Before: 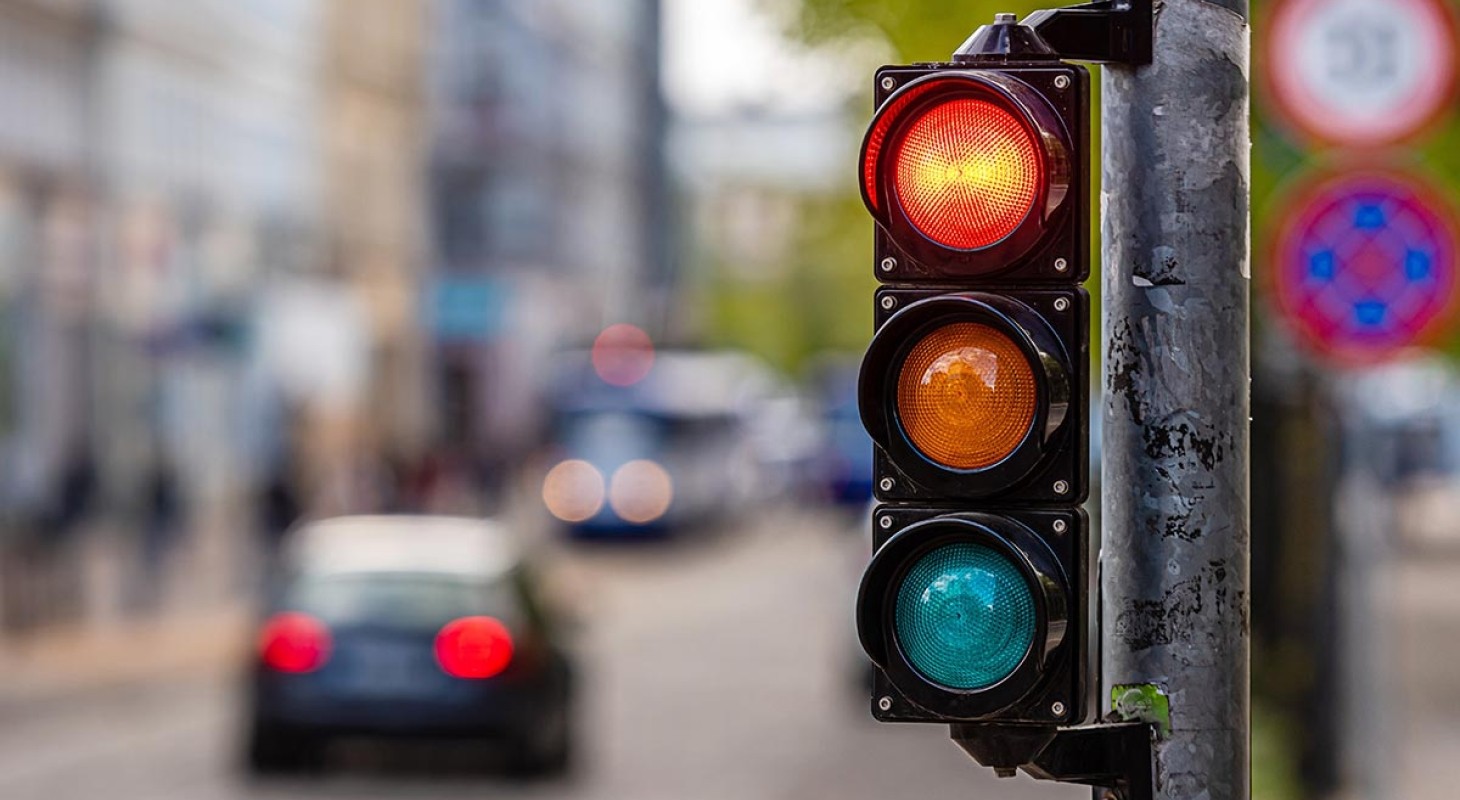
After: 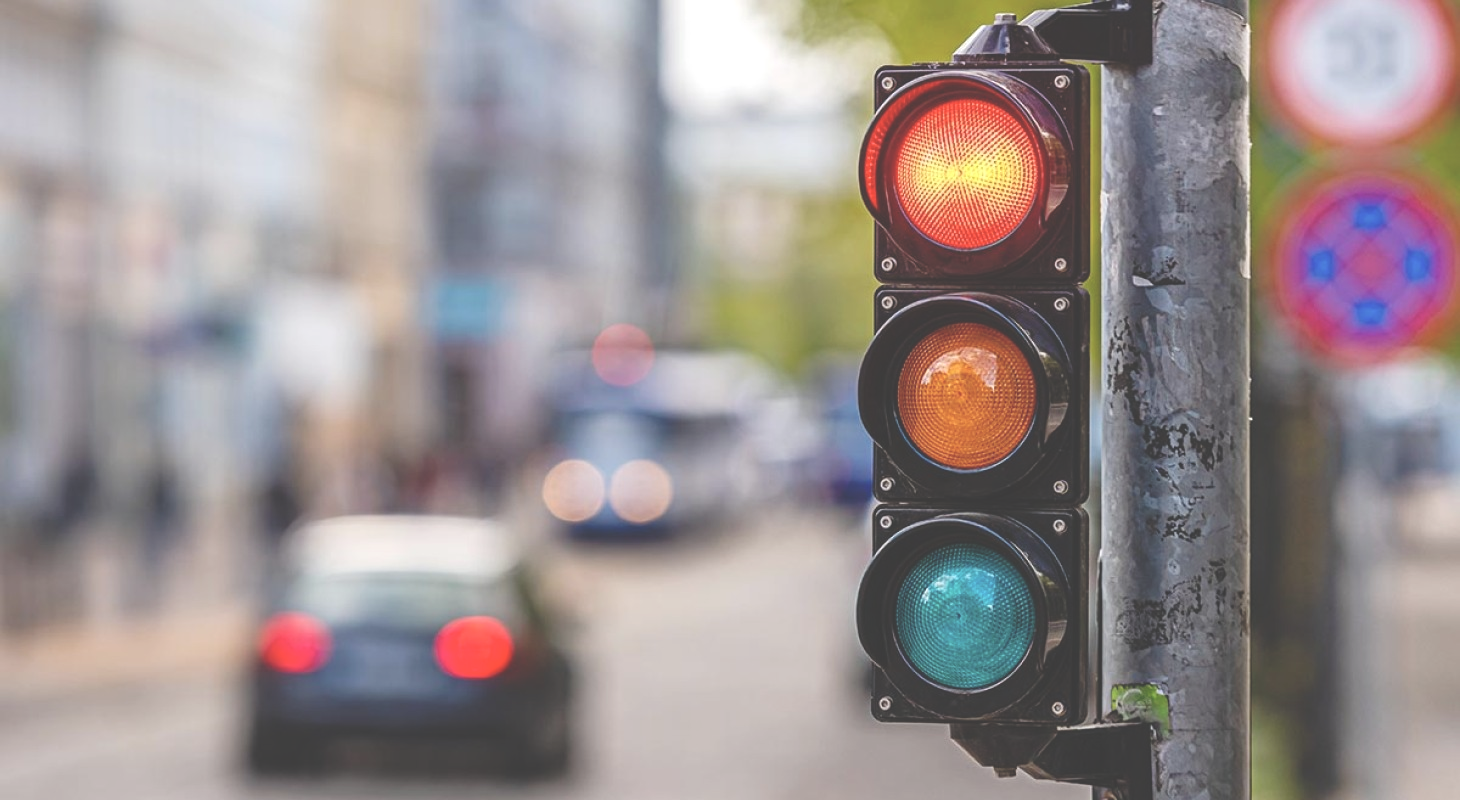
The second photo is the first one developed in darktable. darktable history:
levels: levels [0, 0.476, 0.951]
base curve: curves: ch0 [(0, 0) (0.101, 0.156) (1, 1)], preserve colors none
exposure: black level correction -0.027, exposure -0.064 EV, compensate highlight preservation false
